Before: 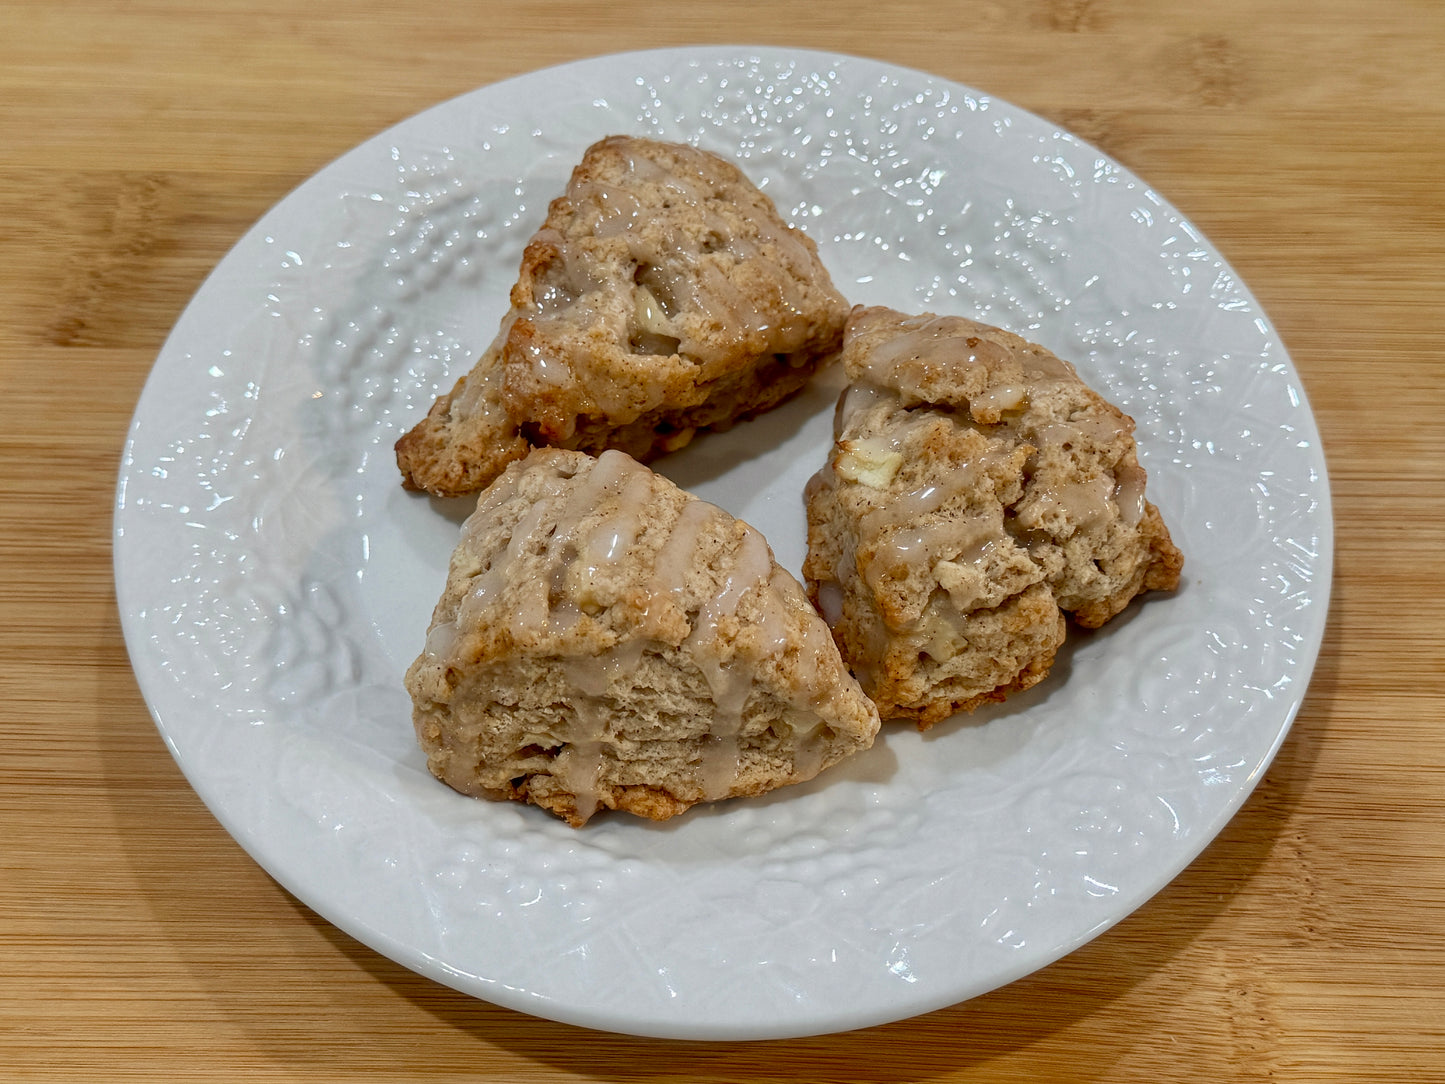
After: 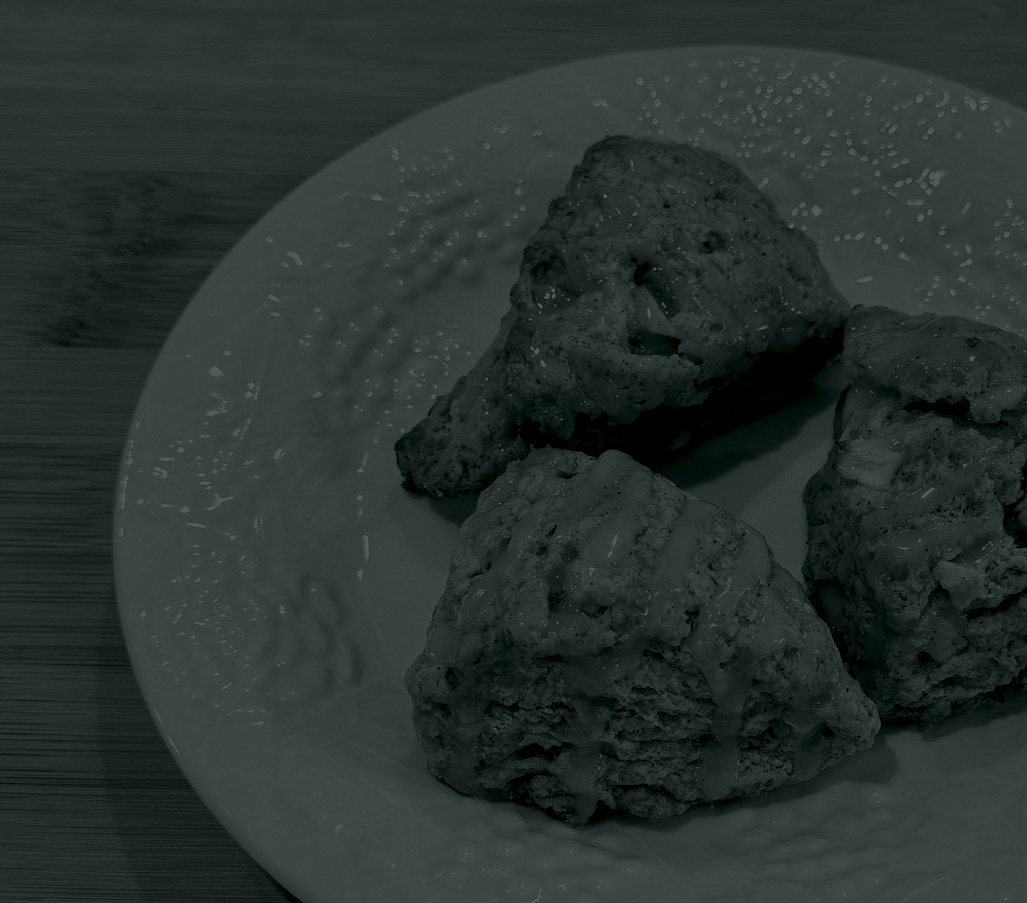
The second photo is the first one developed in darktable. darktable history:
crop: right 28.885%, bottom 16.626%
colorize: hue 90°, saturation 19%, lightness 1.59%, version 1
